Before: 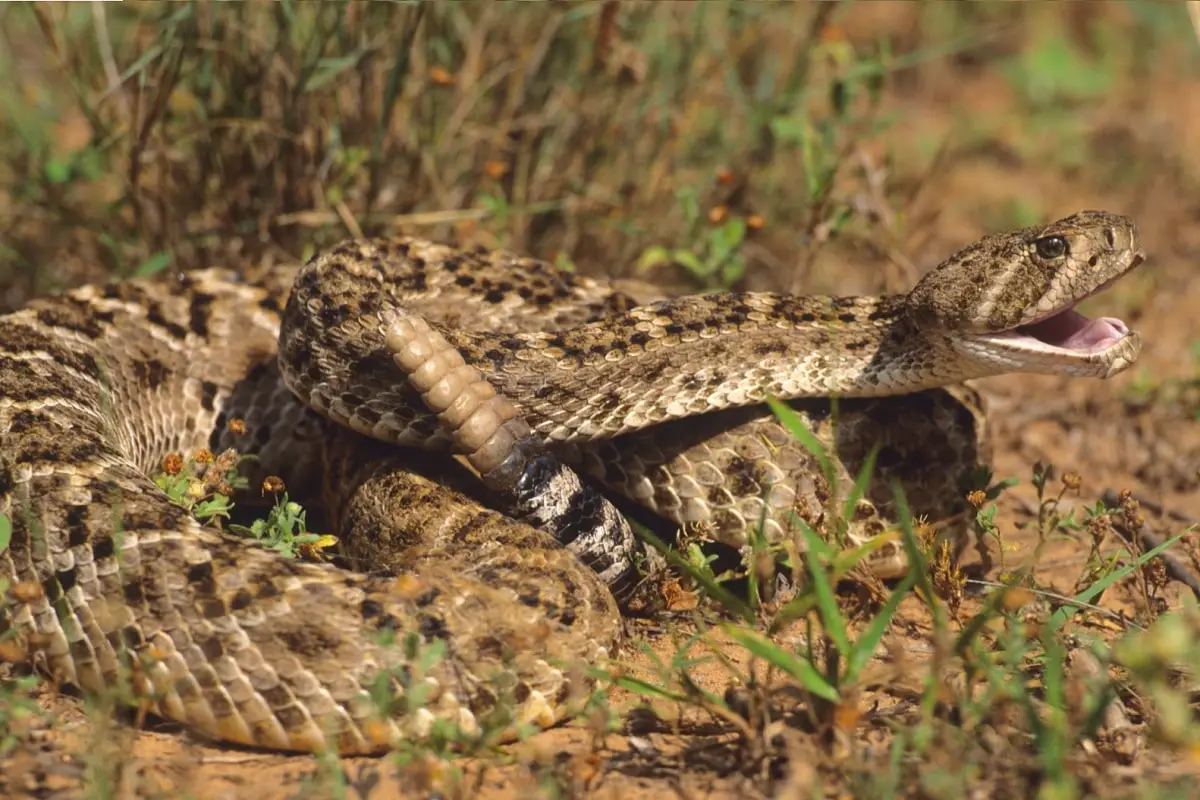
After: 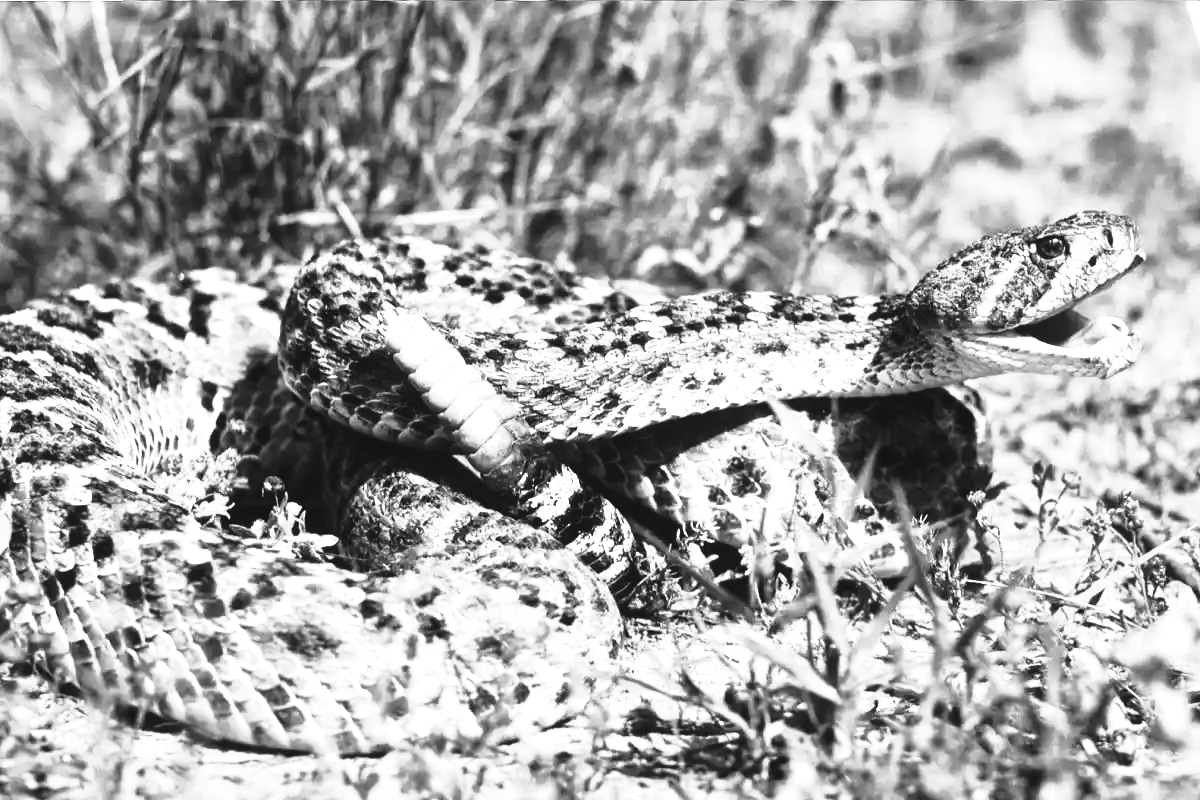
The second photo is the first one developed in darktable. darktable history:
contrast brightness saturation: contrast 0.83, brightness 0.59, saturation 0.59
tone curve: curves: ch0 [(0.014, 0.013) (0.088, 0.043) (0.208, 0.176) (0.257, 0.267) (0.406, 0.483) (0.489, 0.556) (0.667, 0.73) (0.793, 0.851) (0.994, 0.974)]; ch1 [(0, 0) (0.161, 0.092) (0.35, 0.33) (0.392, 0.392) (0.457, 0.467) (0.505, 0.497) (0.537, 0.518) (0.553, 0.53) (0.58, 0.567) (0.739, 0.697) (1, 1)]; ch2 [(0, 0) (0.346, 0.362) (0.448, 0.419) (0.502, 0.499) (0.533, 0.517) (0.556, 0.533) (0.629, 0.619) (0.717, 0.678) (1, 1)], color space Lab, independent channels, preserve colors none
levels: levels [0, 0.476, 0.951]
monochrome: a -6.99, b 35.61, size 1.4
